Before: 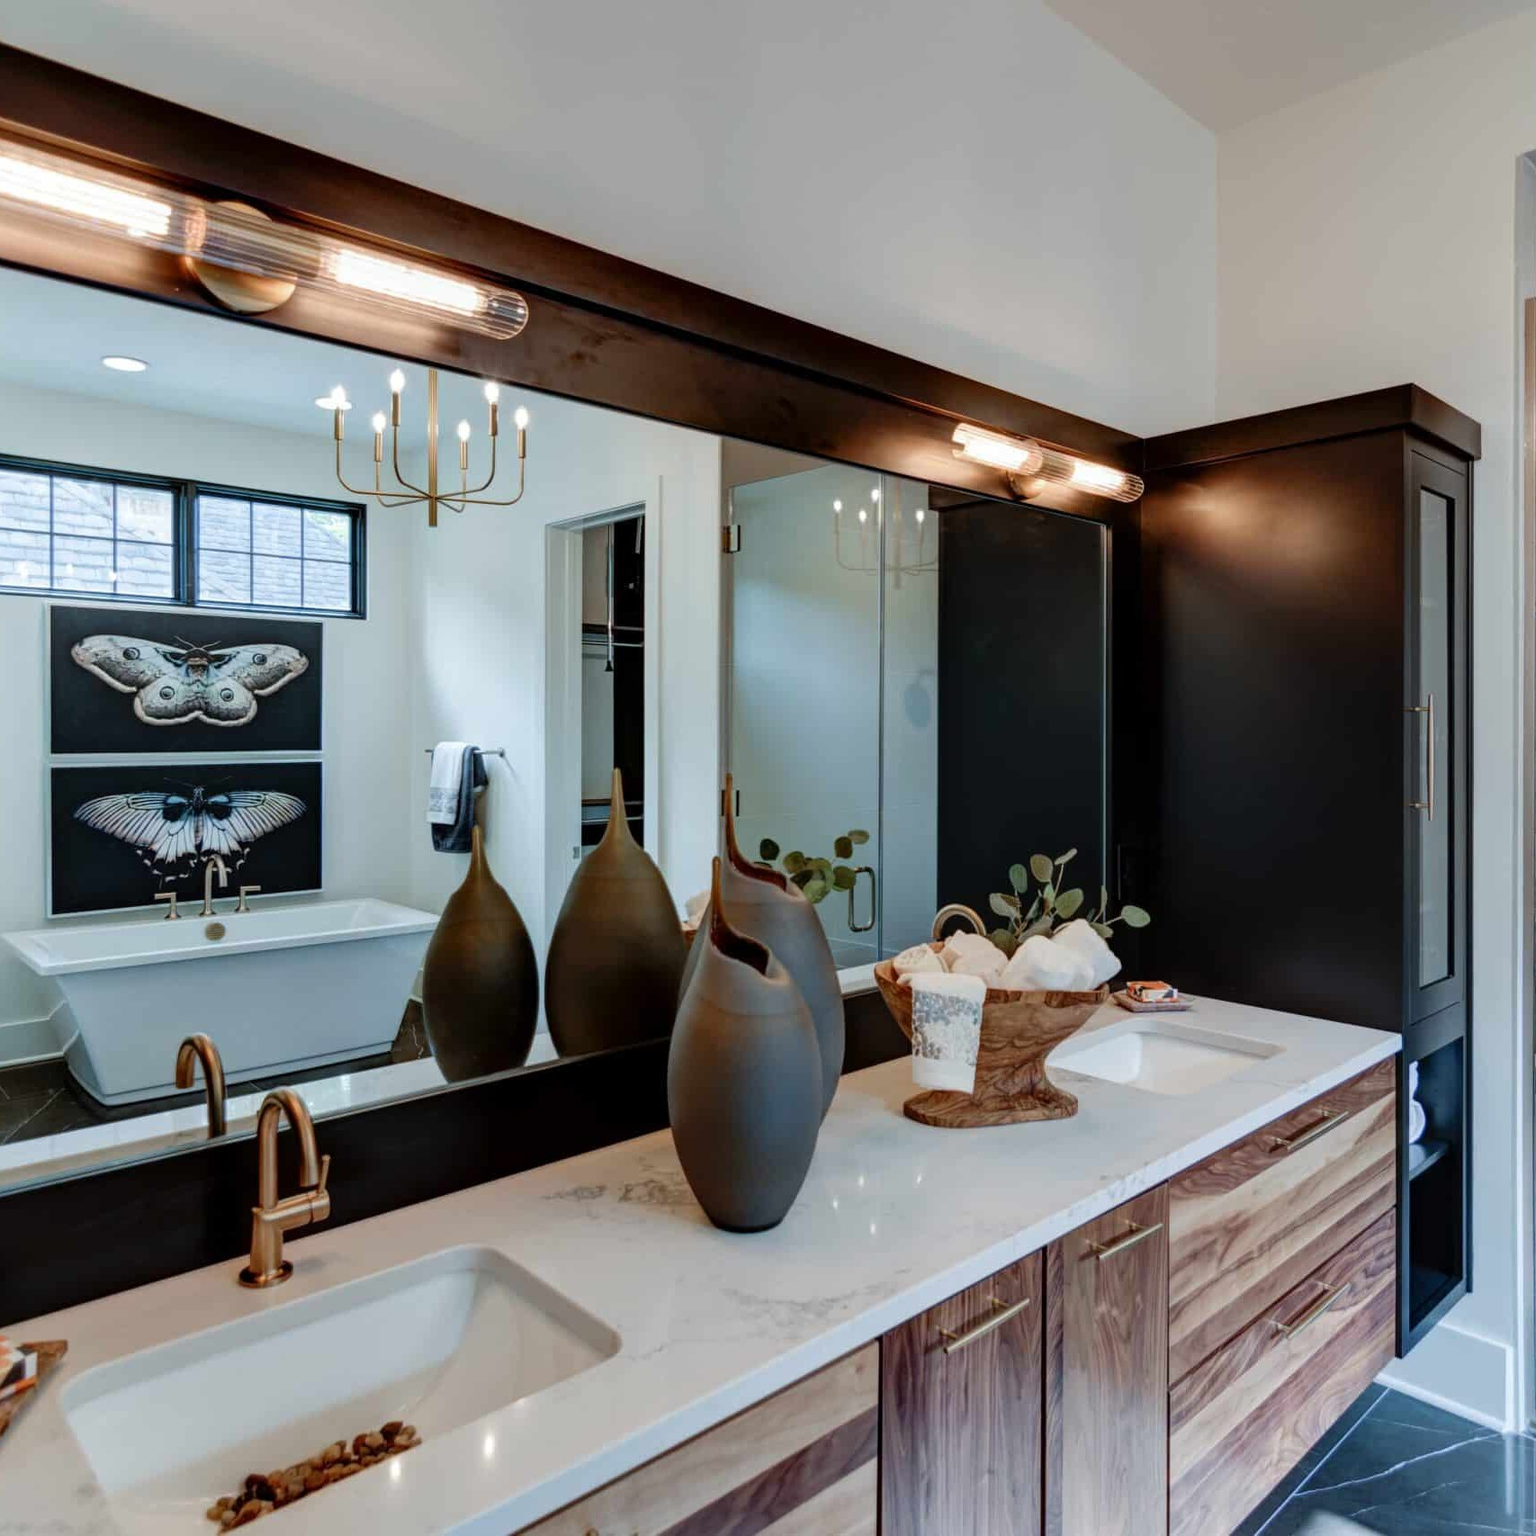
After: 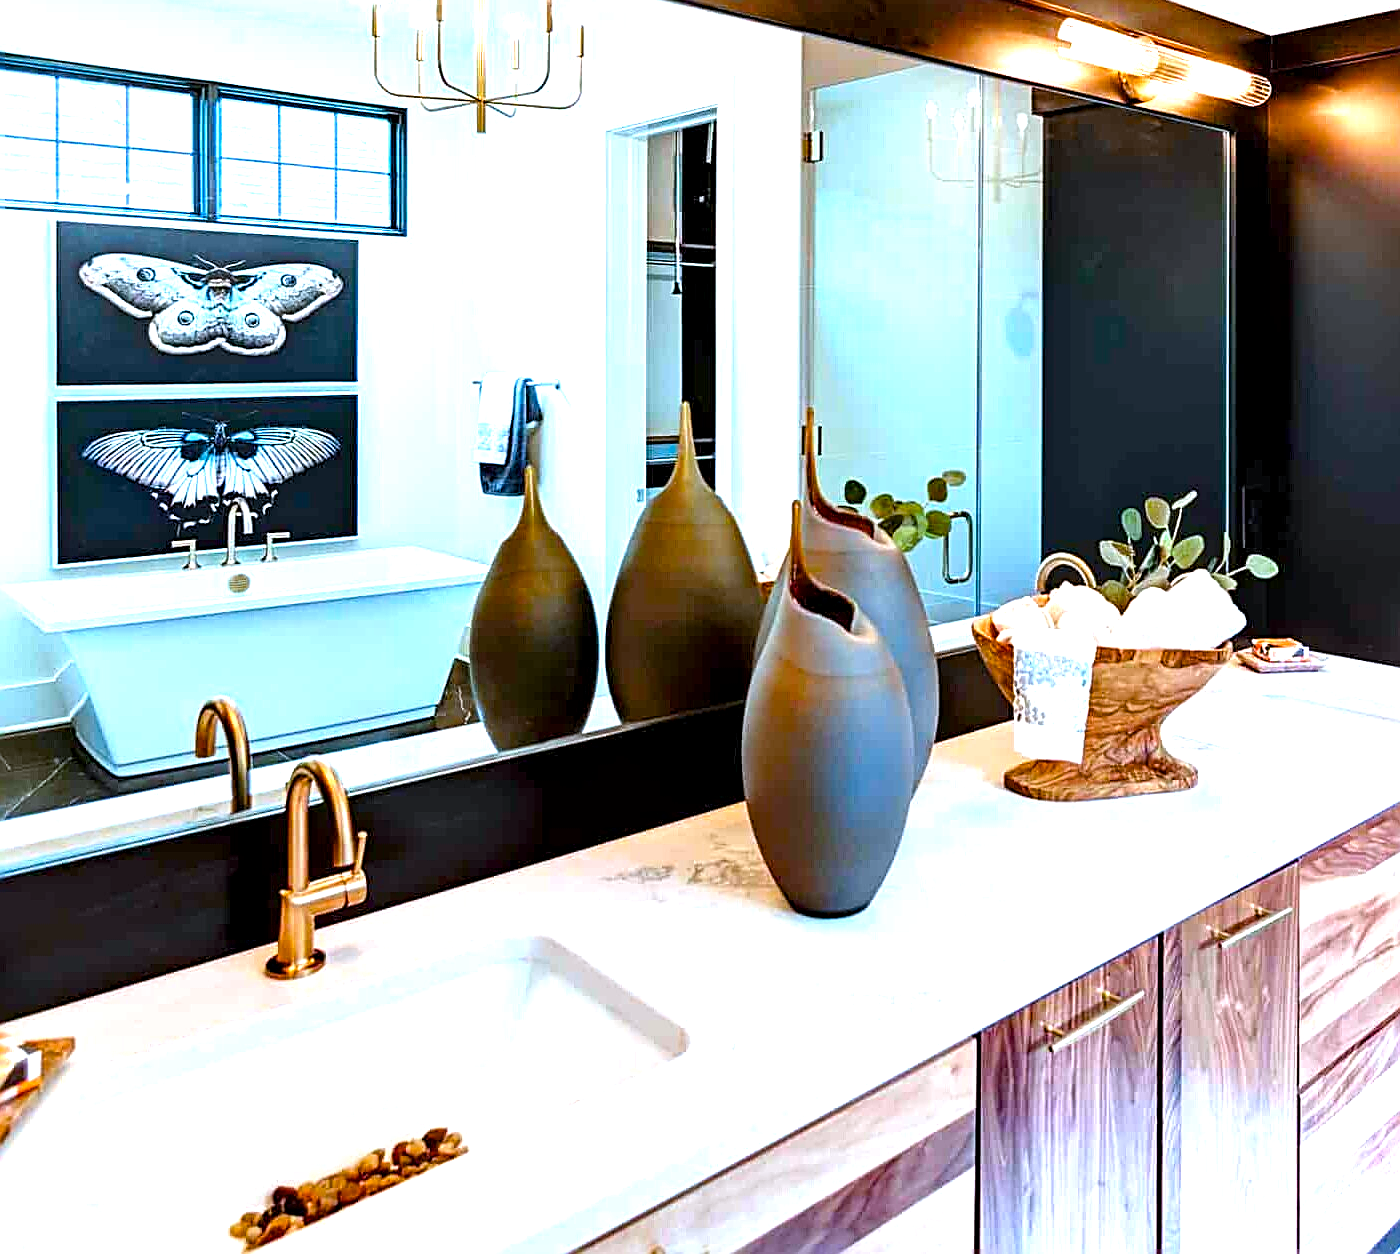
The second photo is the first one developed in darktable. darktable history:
exposure: black level correction 0.001, exposure 1.735 EV, compensate highlight preservation false
sharpen: amount 0.901
white balance: red 0.954, blue 1.079
color balance rgb: linear chroma grading › global chroma 15%, perceptual saturation grading › global saturation 30%
crop: top 26.531%, right 17.959%
